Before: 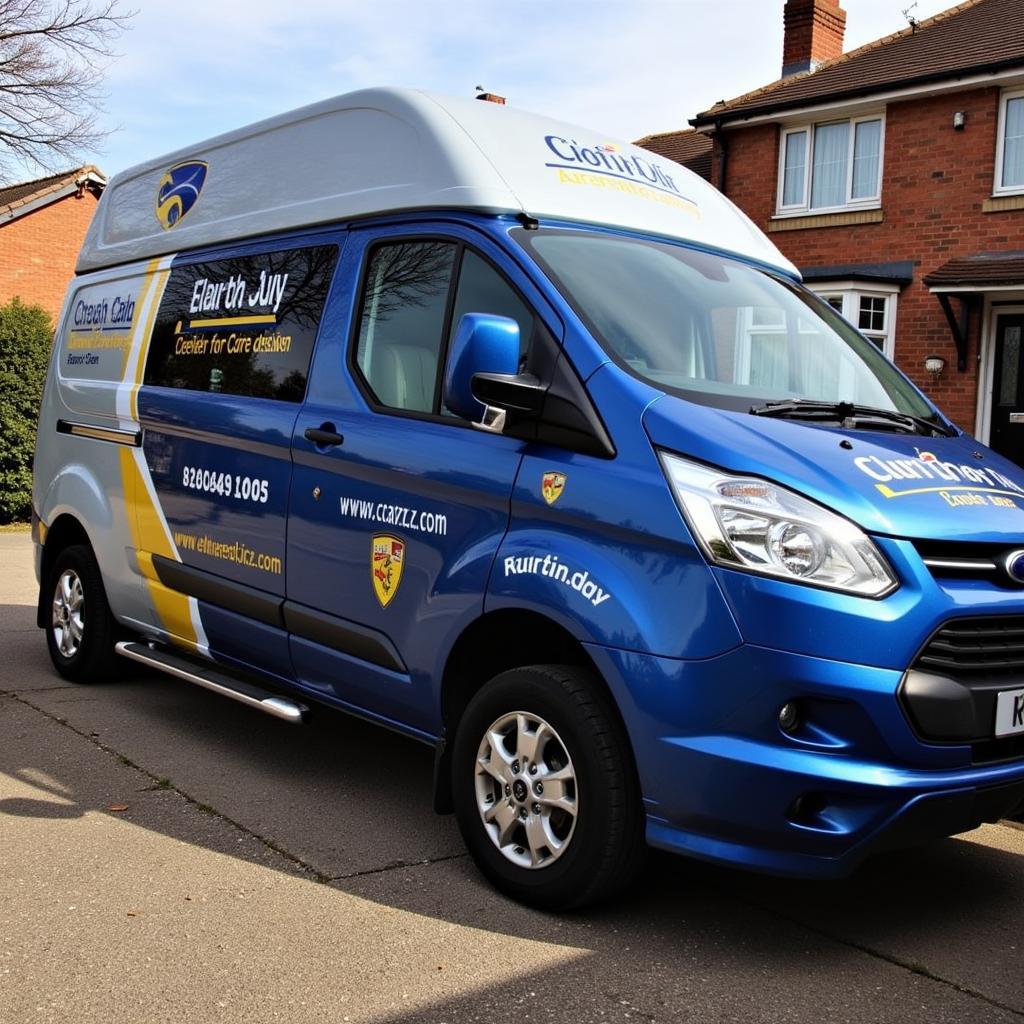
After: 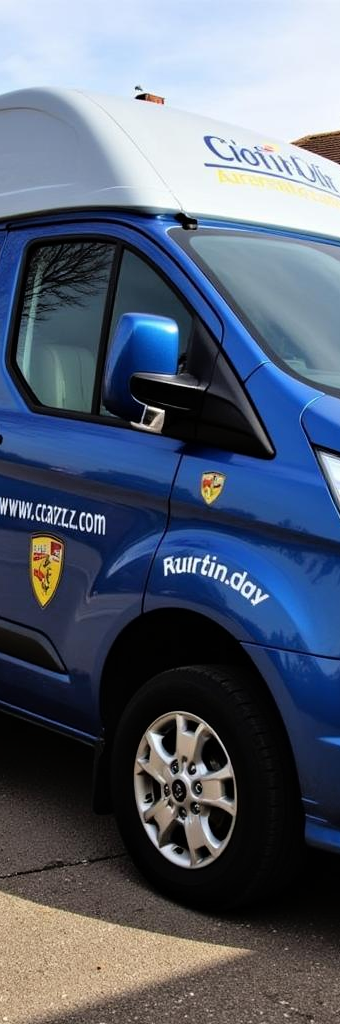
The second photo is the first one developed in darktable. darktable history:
crop: left 33.36%, right 33.36%
rgb curve: curves: ch0 [(0, 0) (0.136, 0.078) (0.262, 0.245) (0.414, 0.42) (1, 1)], compensate middle gray true, preserve colors basic power
